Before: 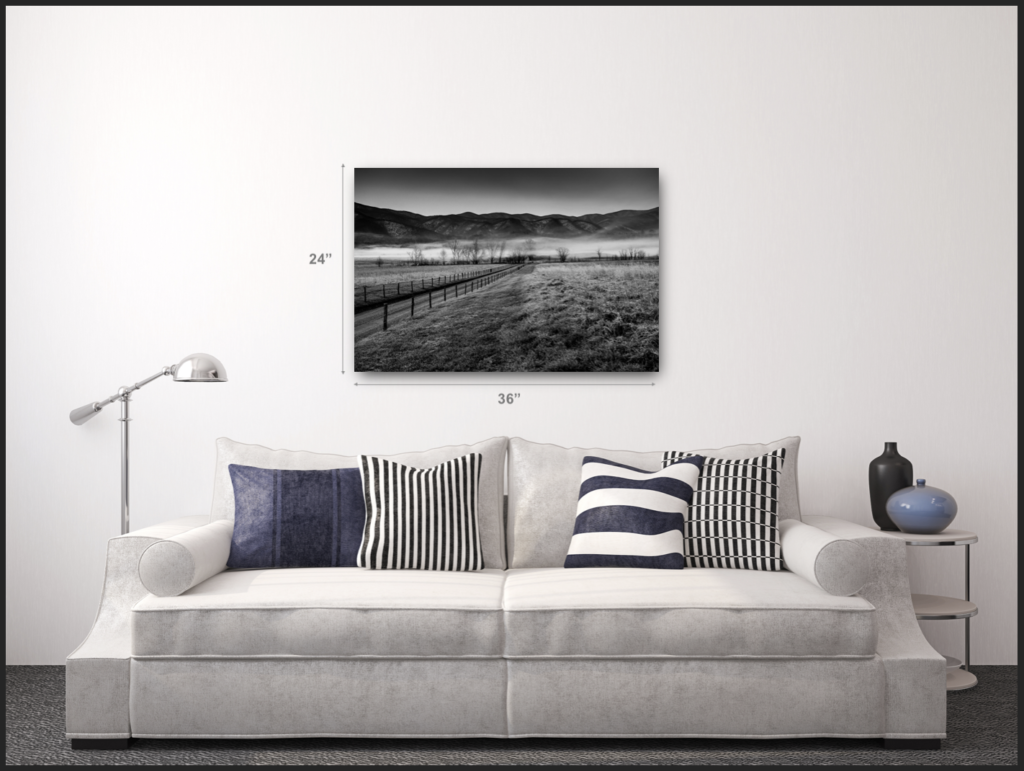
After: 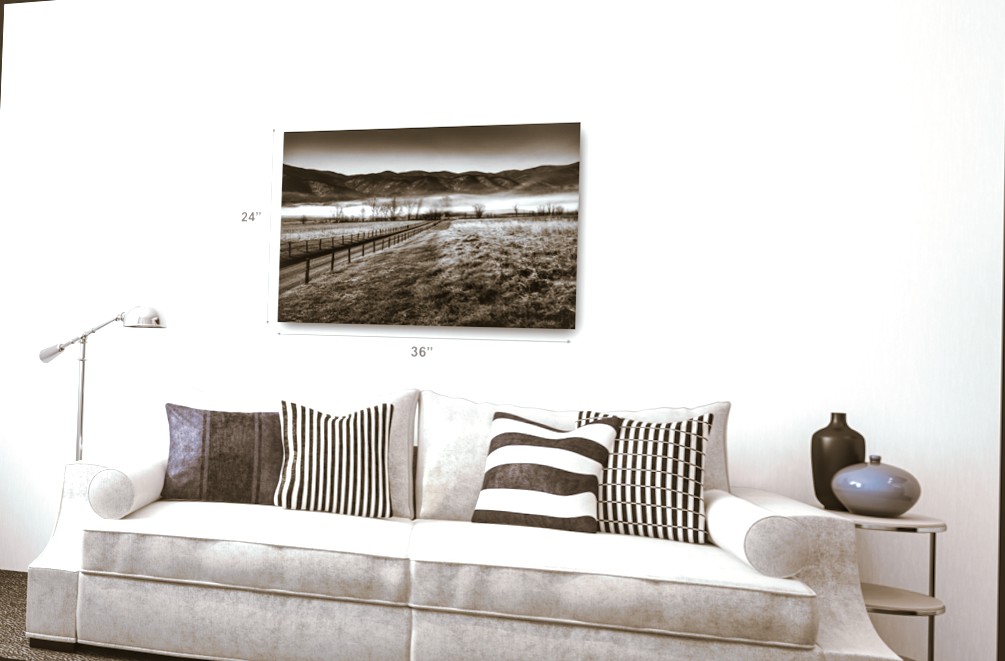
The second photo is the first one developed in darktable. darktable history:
split-toning: shadows › hue 37.98°, highlights › hue 185.58°, balance -55.261
tone equalizer: -8 EV -0.75 EV, -7 EV -0.7 EV, -6 EV -0.6 EV, -5 EV -0.4 EV, -3 EV 0.4 EV, -2 EV 0.6 EV, -1 EV 0.7 EV, +0 EV 0.75 EV, edges refinement/feathering 500, mask exposure compensation -1.57 EV, preserve details no
local contrast: on, module defaults
rotate and perspective: rotation 1.69°, lens shift (vertical) -0.023, lens shift (horizontal) -0.291, crop left 0.025, crop right 0.988, crop top 0.092, crop bottom 0.842
